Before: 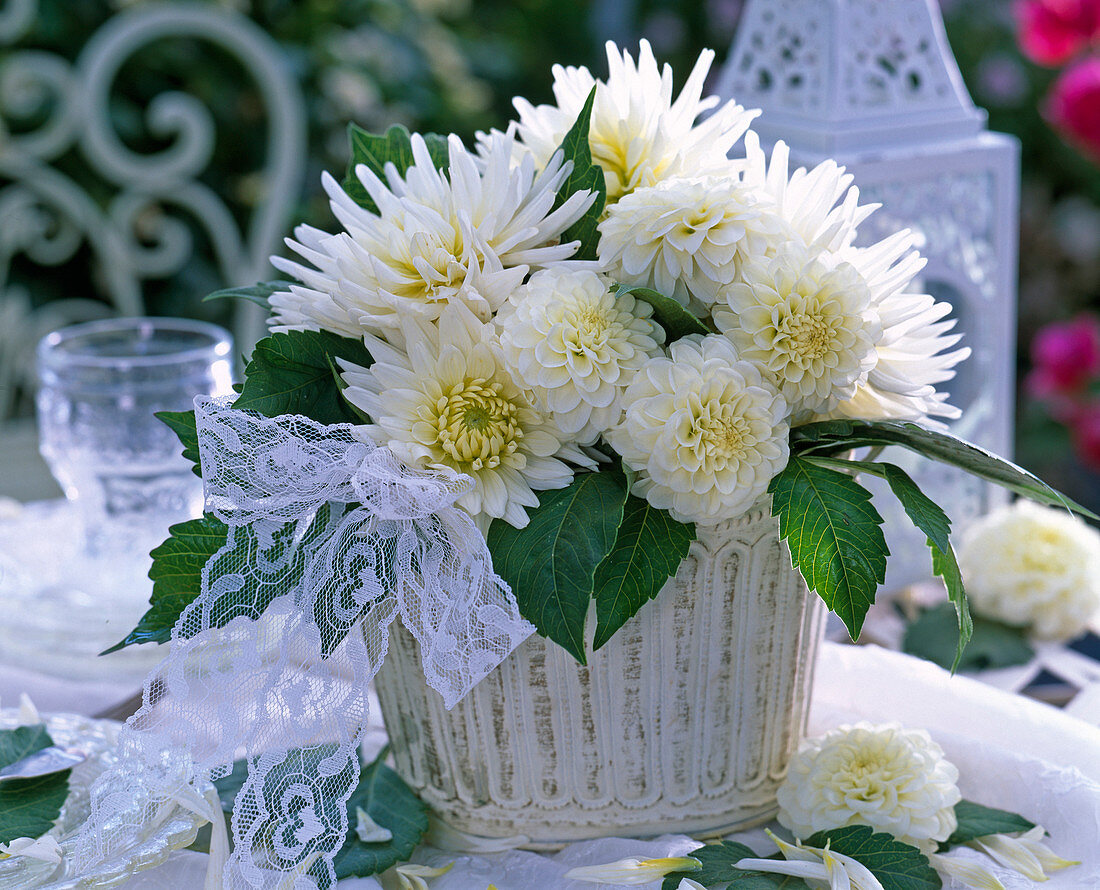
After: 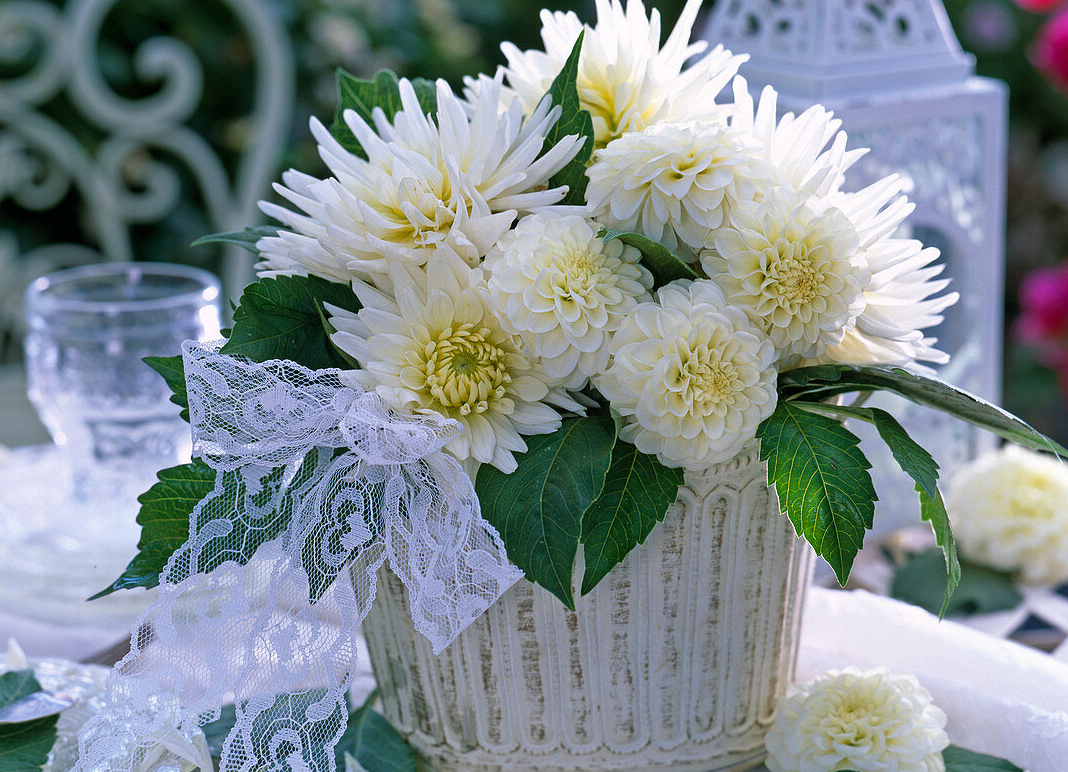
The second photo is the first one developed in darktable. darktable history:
crop: left 1.178%, top 6.195%, right 1.716%, bottom 7.035%
